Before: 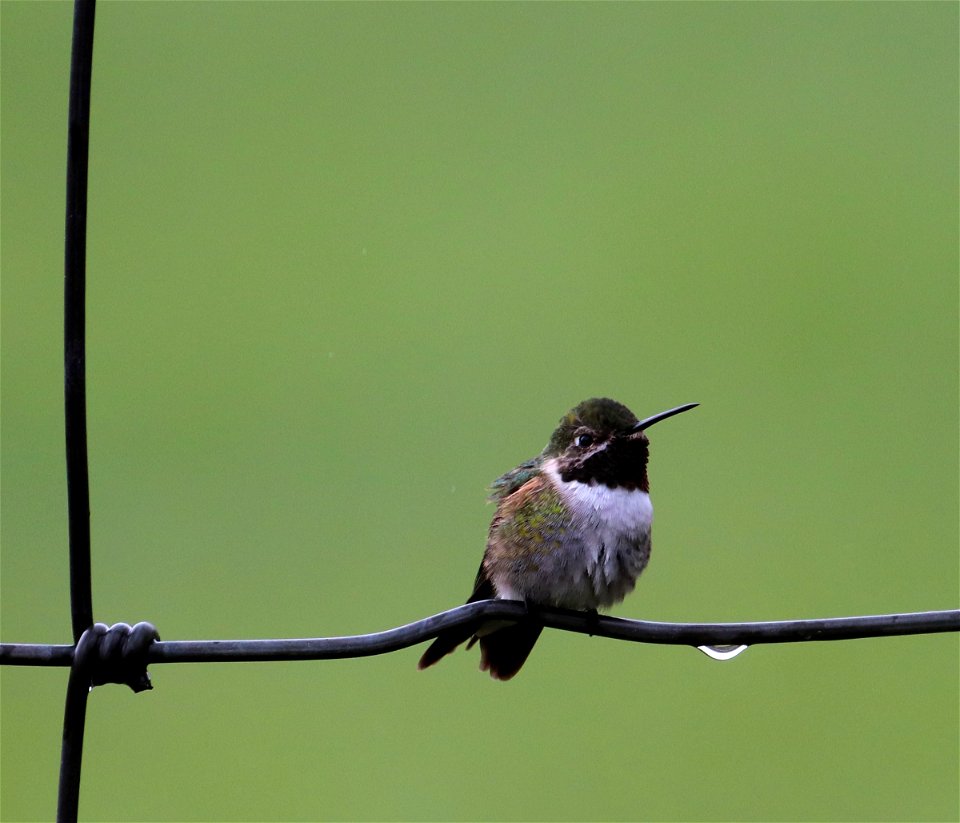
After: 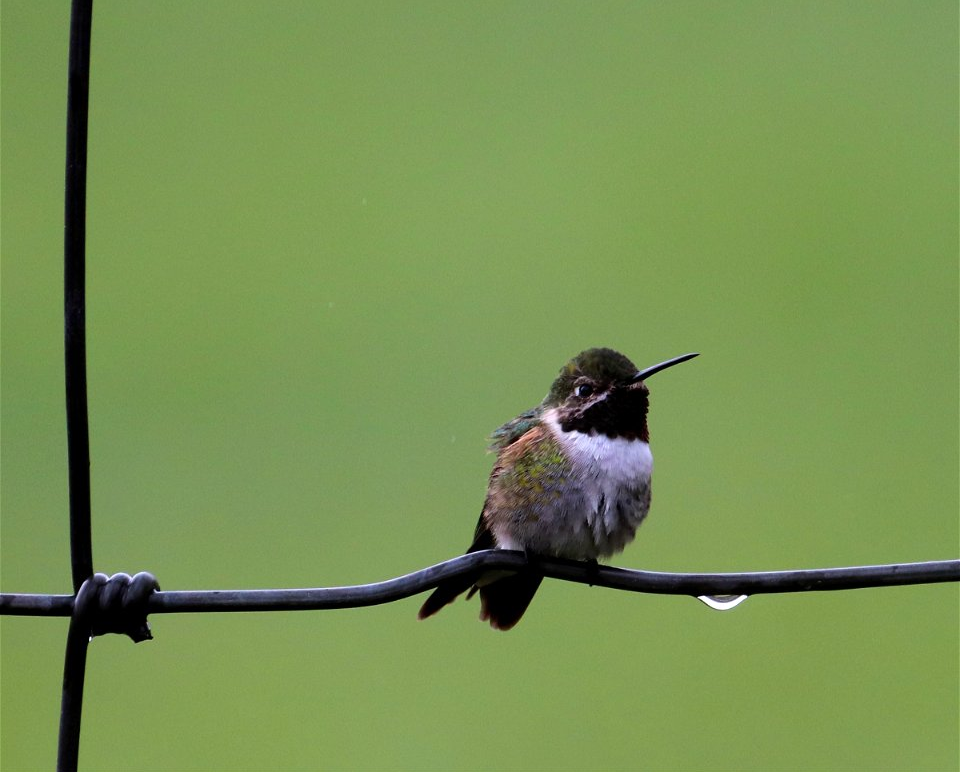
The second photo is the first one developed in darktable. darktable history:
crop and rotate: top 6.097%
